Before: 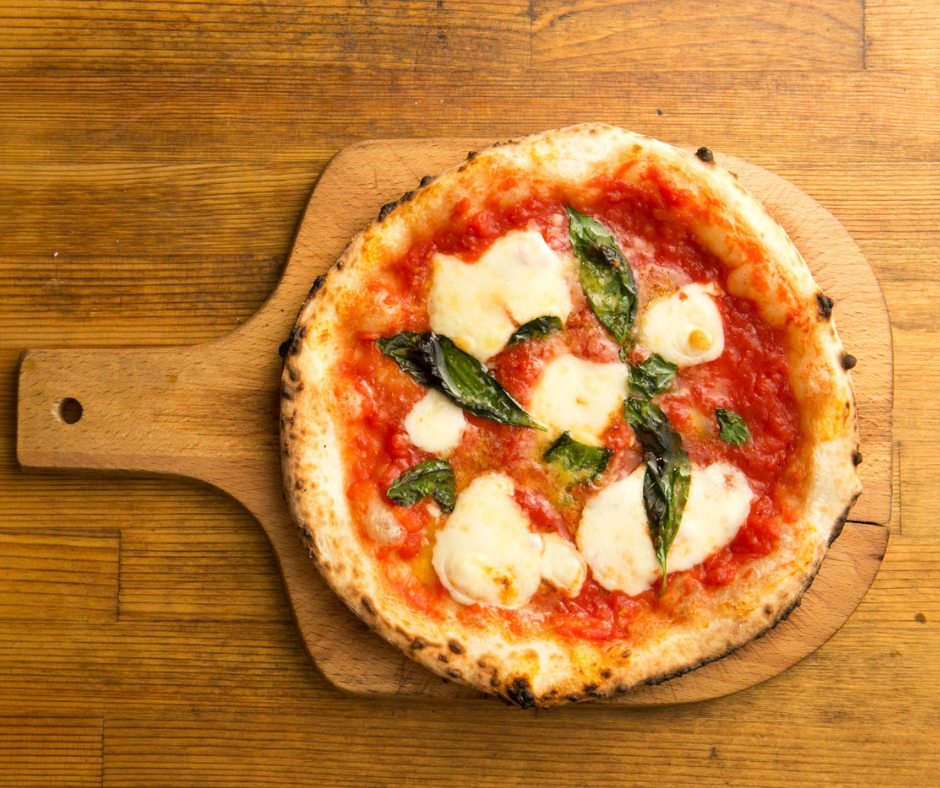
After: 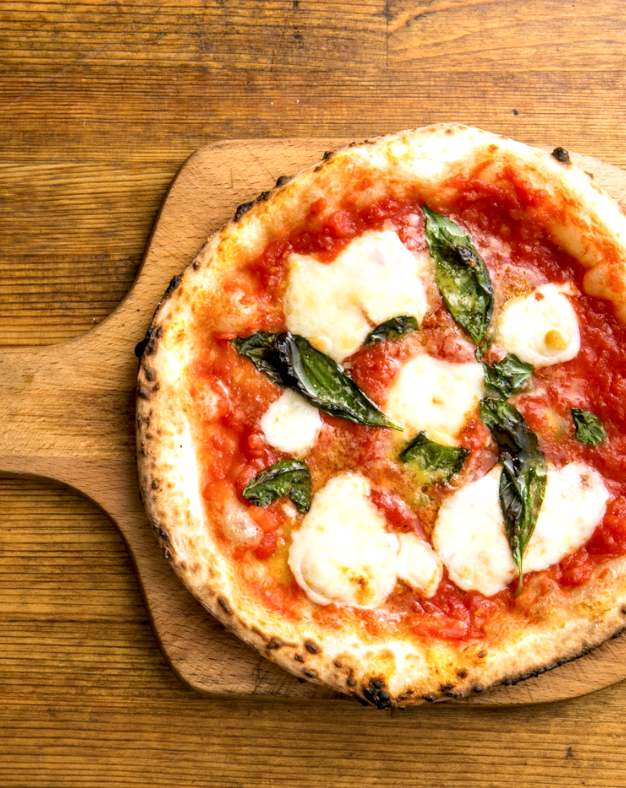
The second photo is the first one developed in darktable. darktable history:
crop: left 15.419%, right 17.914%
contrast brightness saturation: contrast 0.05, brightness 0.06, saturation 0.01
local contrast: detail 150%
white balance: red 0.967, blue 1.119, emerald 0.756
